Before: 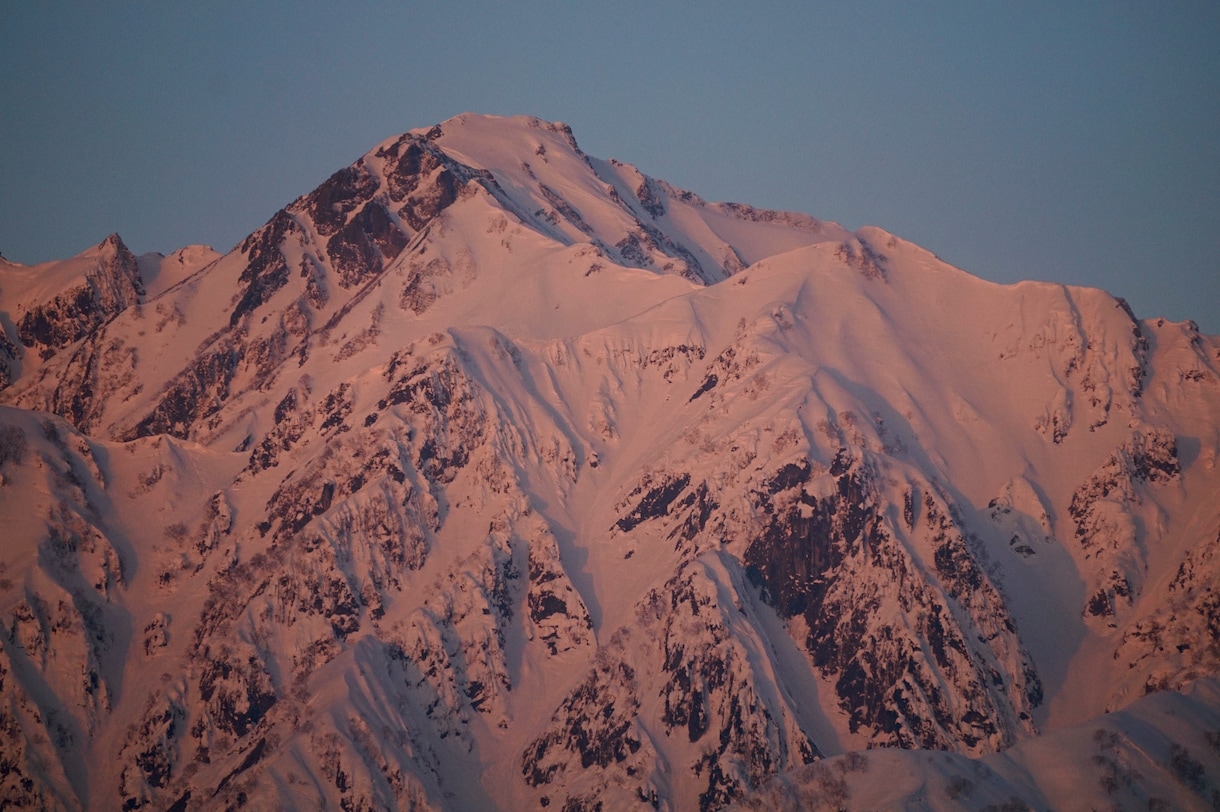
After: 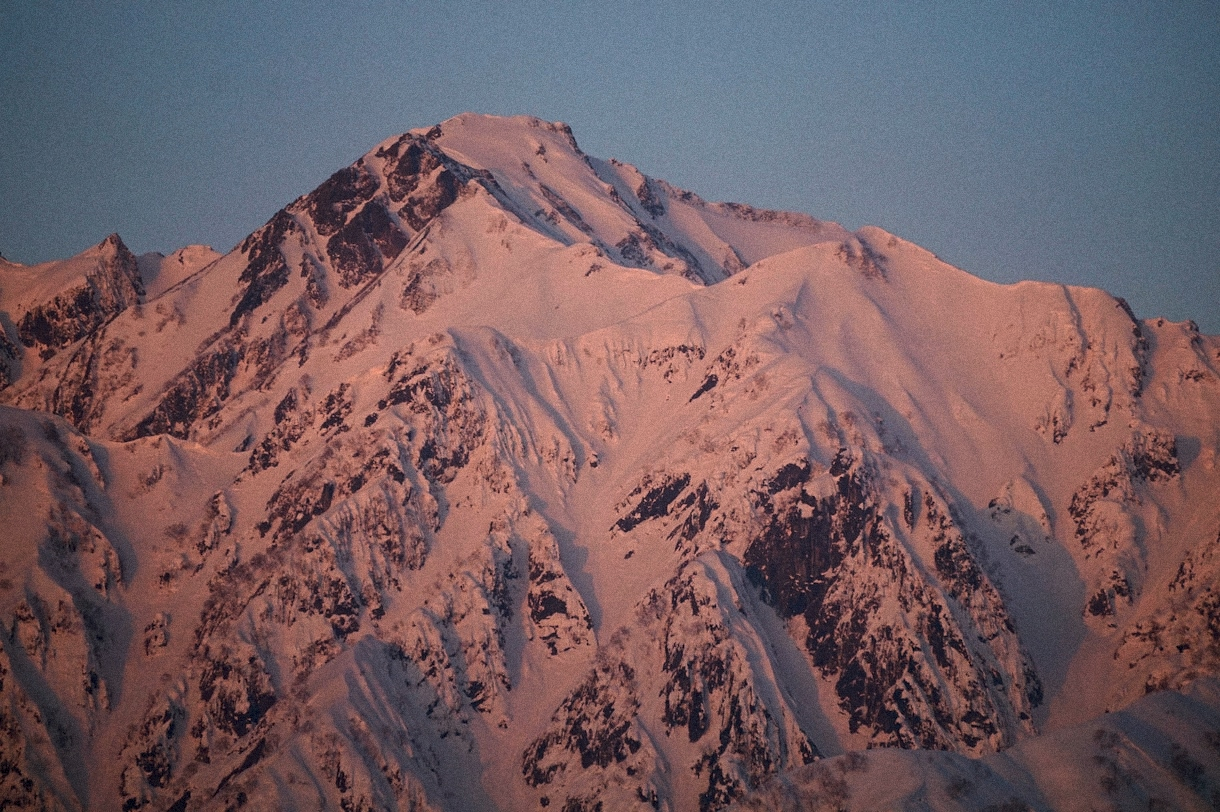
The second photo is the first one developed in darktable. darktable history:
tone equalizer: -8 EV -0.417 EV, -7 EV -0.389 EV, -6 EV -0.333 EV, -5 EV -0.222 EV, -3 EV 0.222 EV, -2 EV 0.333 EV, -1 EV 0.389 EV, +0 EV 0.417 EV, edges refinement/feathering 500, mask exposure compensation -1.57 EV, preserve details no
grain: mid-tones bias 0%
